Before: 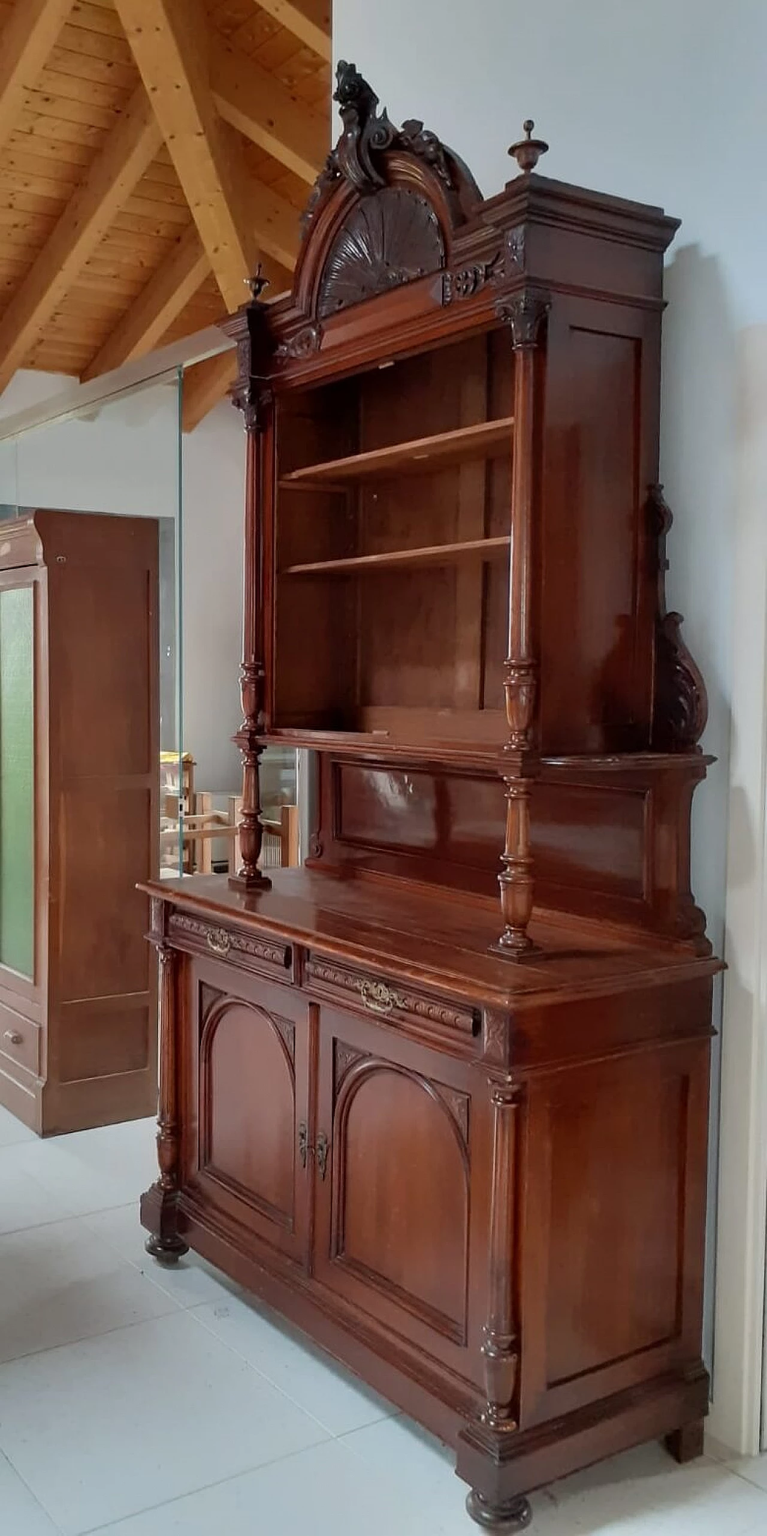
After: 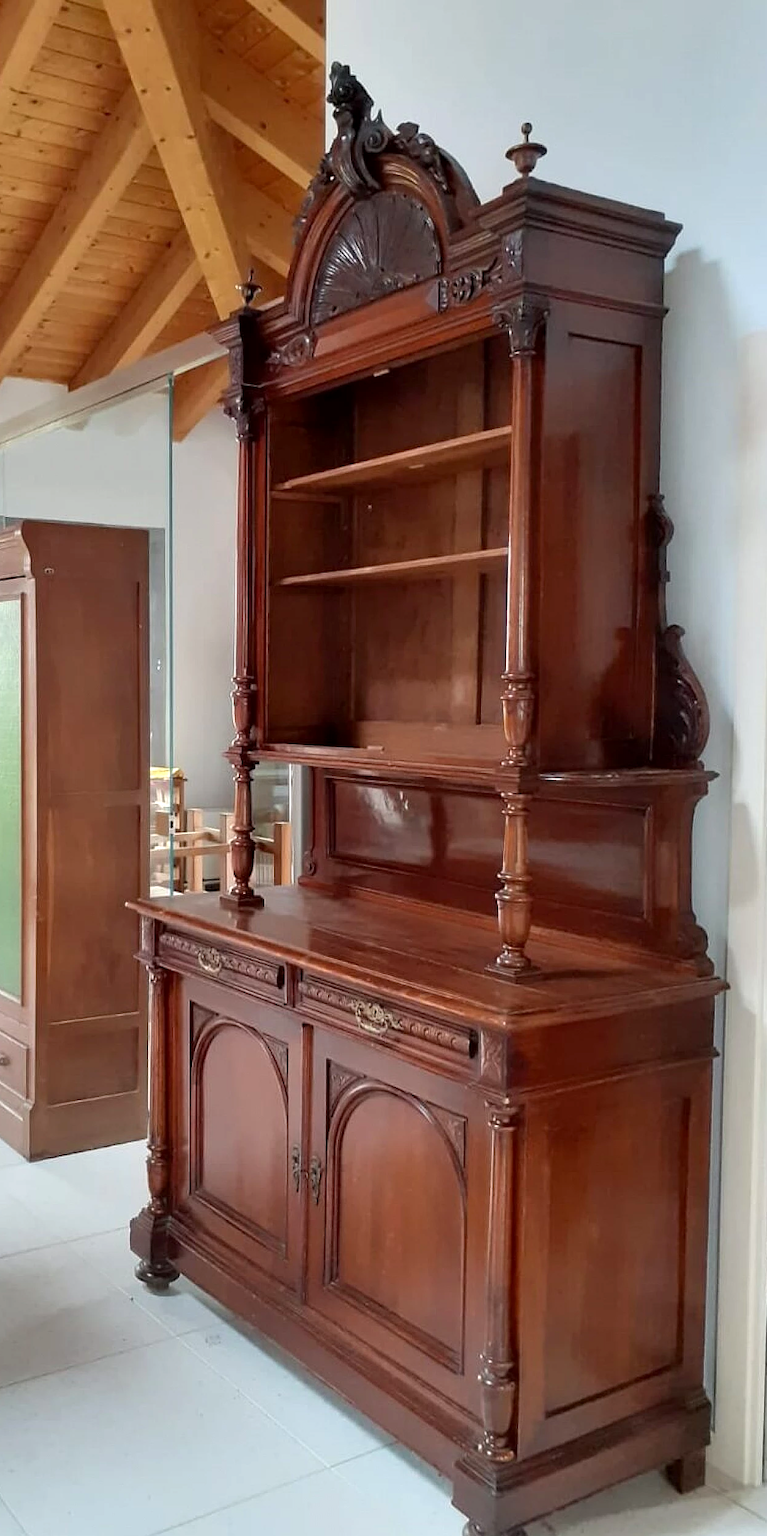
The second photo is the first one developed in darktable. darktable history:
crop: left 1.743%, right 0.268%, bottom 2.011%
exposure: black level correction 0.001, exposure 0.5 EV, compensate exposure bias true, compensate highlight preservation false
